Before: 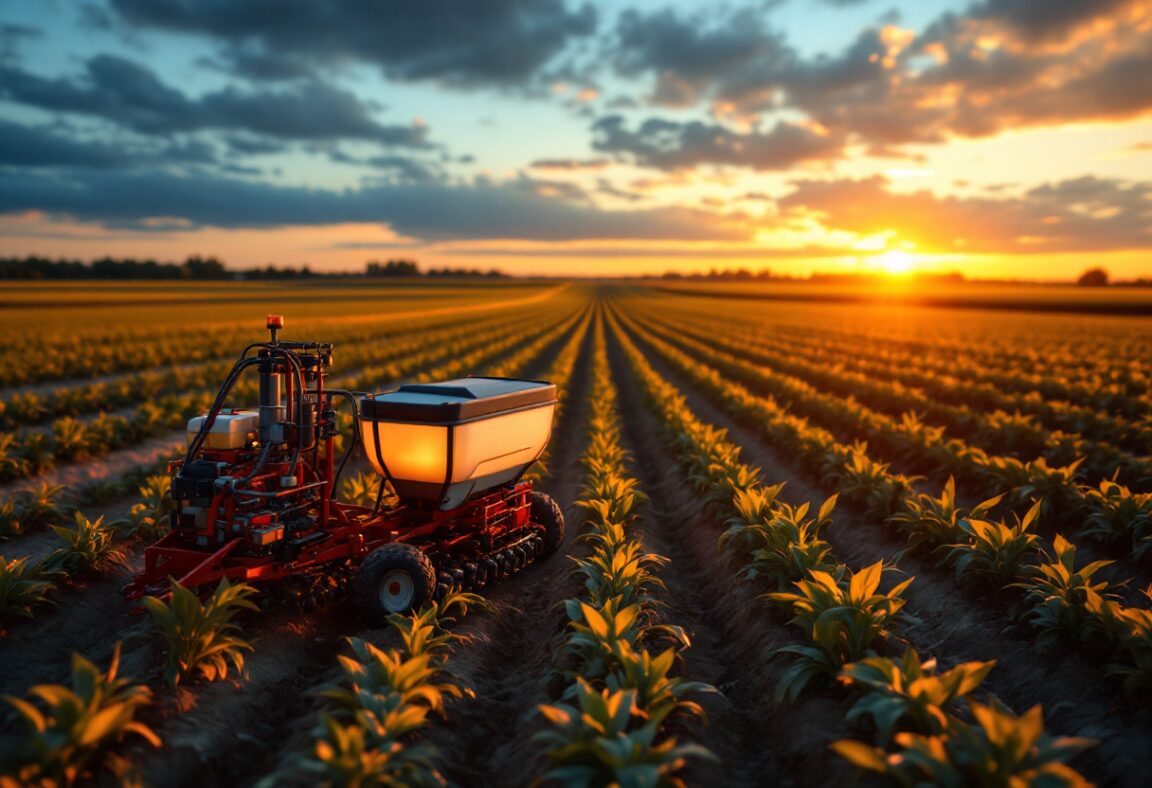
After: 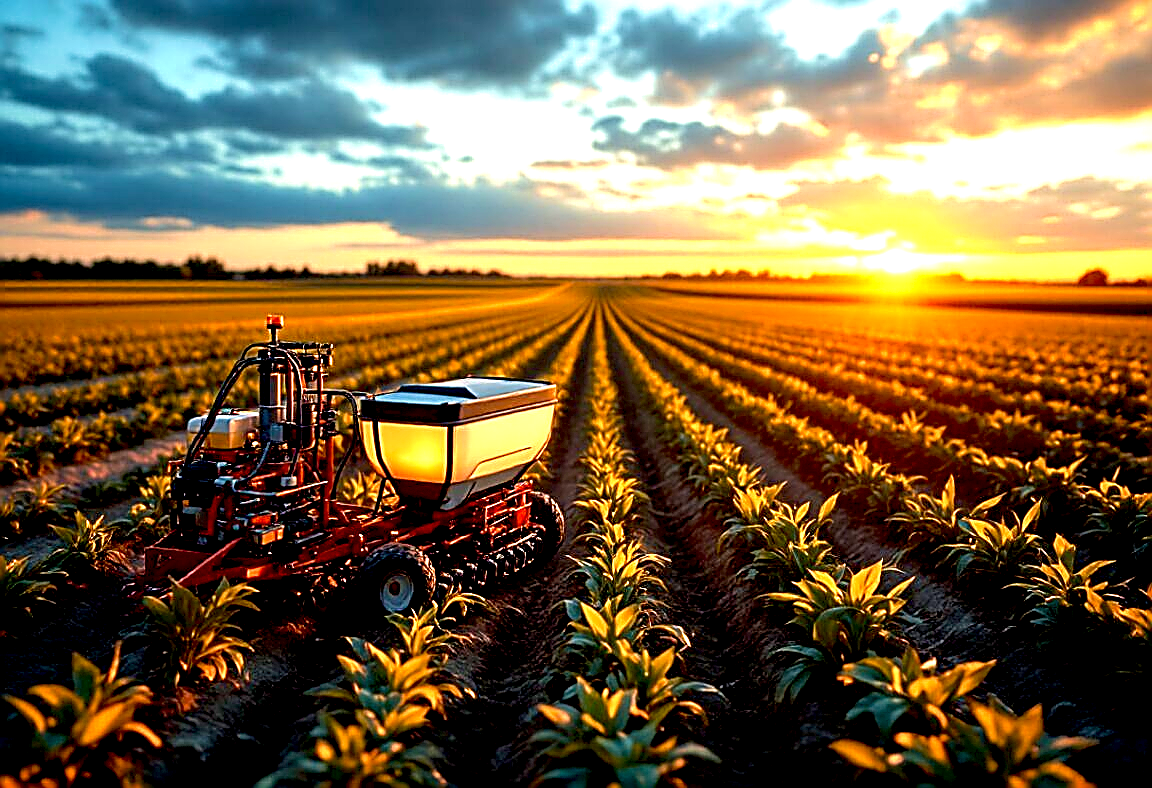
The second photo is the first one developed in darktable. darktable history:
sharpen: amount 1.85
exposure: black level correction 0.011, exposure 1.076 EV, compensate highlight preservation false
velvia: on, module defaults
